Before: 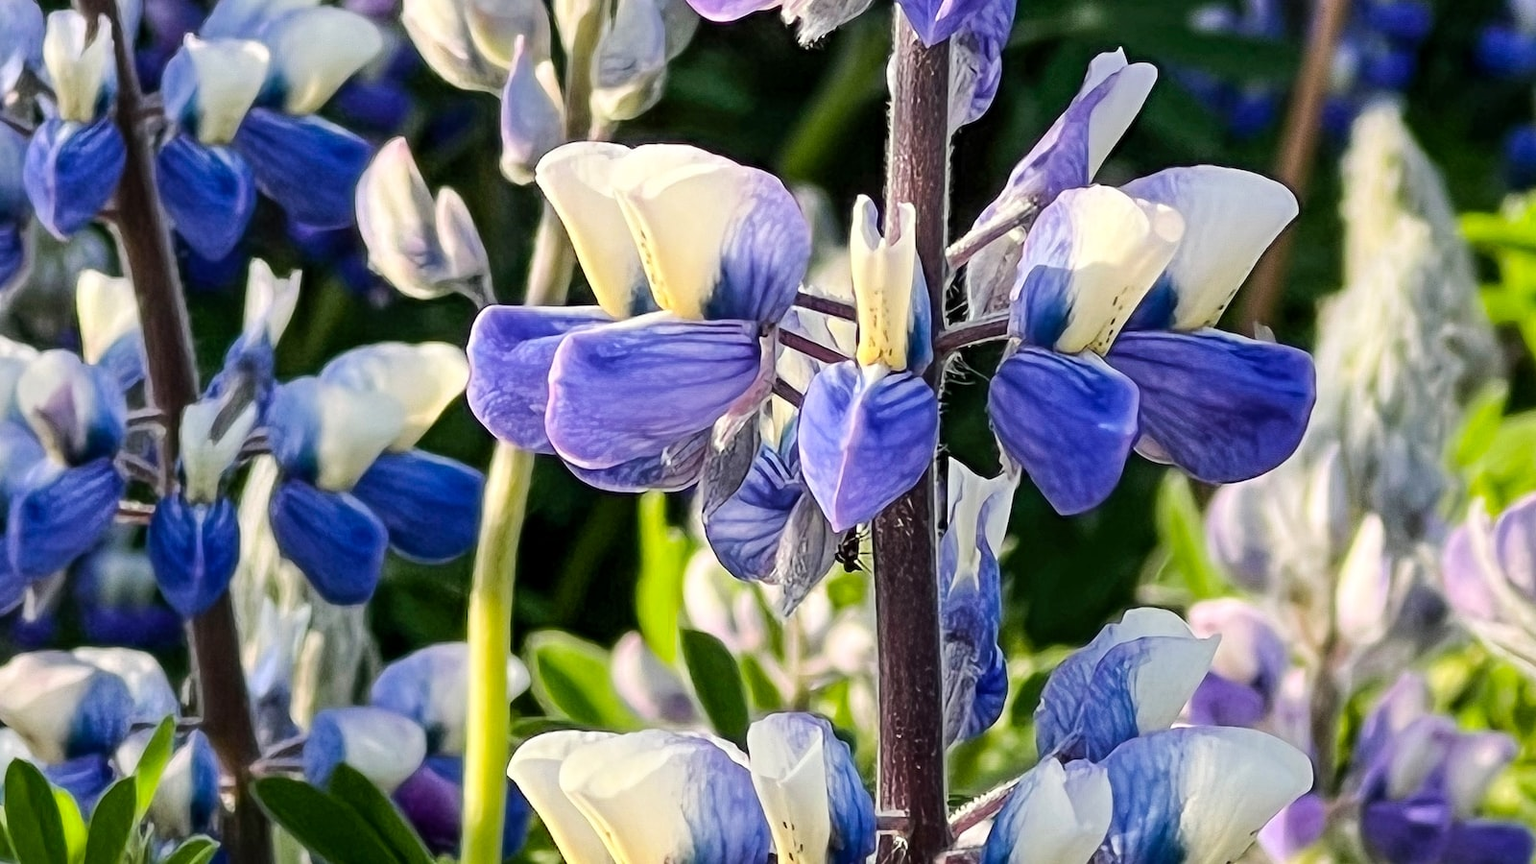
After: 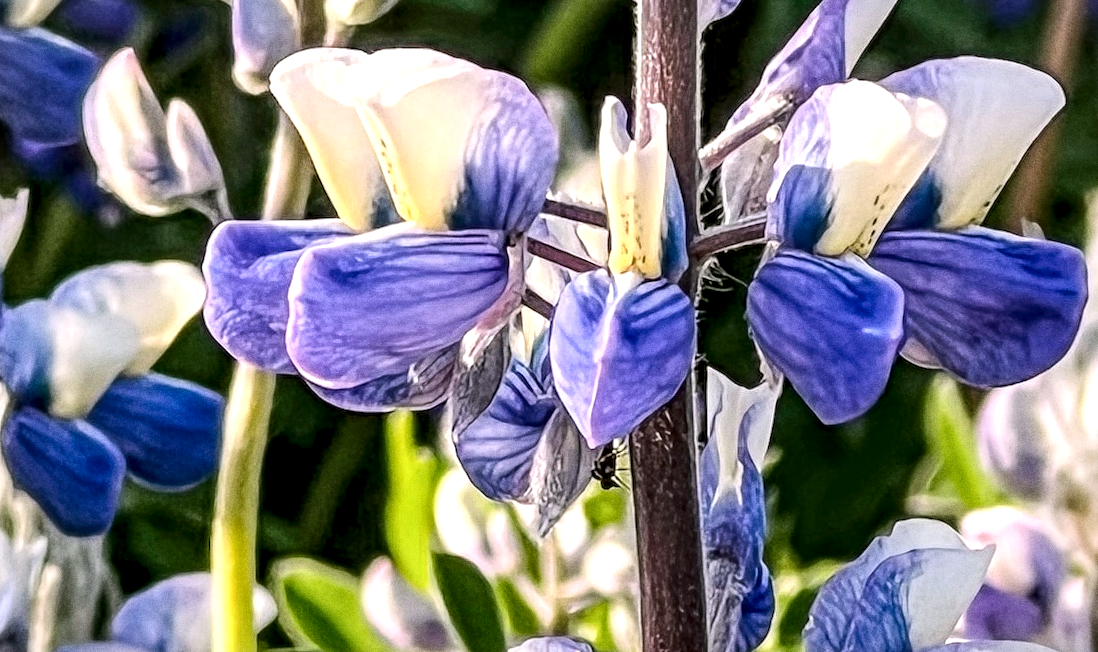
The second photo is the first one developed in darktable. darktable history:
vignetting: fall-off start 100%, brightness -0.282, width/height ratio 1.31
grain: coarseness 0.09 ISO
white balance: red 1.05, blue 1.072
rotate and perspective: rotation -1.42°, crop left 0.016, crop right 0.984, crop top 0.035, crop bottom 0.965
crop and rotate: left 17.046%, top 10.659%, right 12.989%, bottom 14.553%
exposure: exposure 0.2 EV, compensate highlight preservation false
local contrast: highlights 60%, shadows 60%, detail 160%
color balance: mode lift, gamma, gain (sRGB), lift [1.04, 1, 1, 0.97], gamma [1.01, 1, 1, 0.97], gain [0.96, 1, 1, 0.97]
